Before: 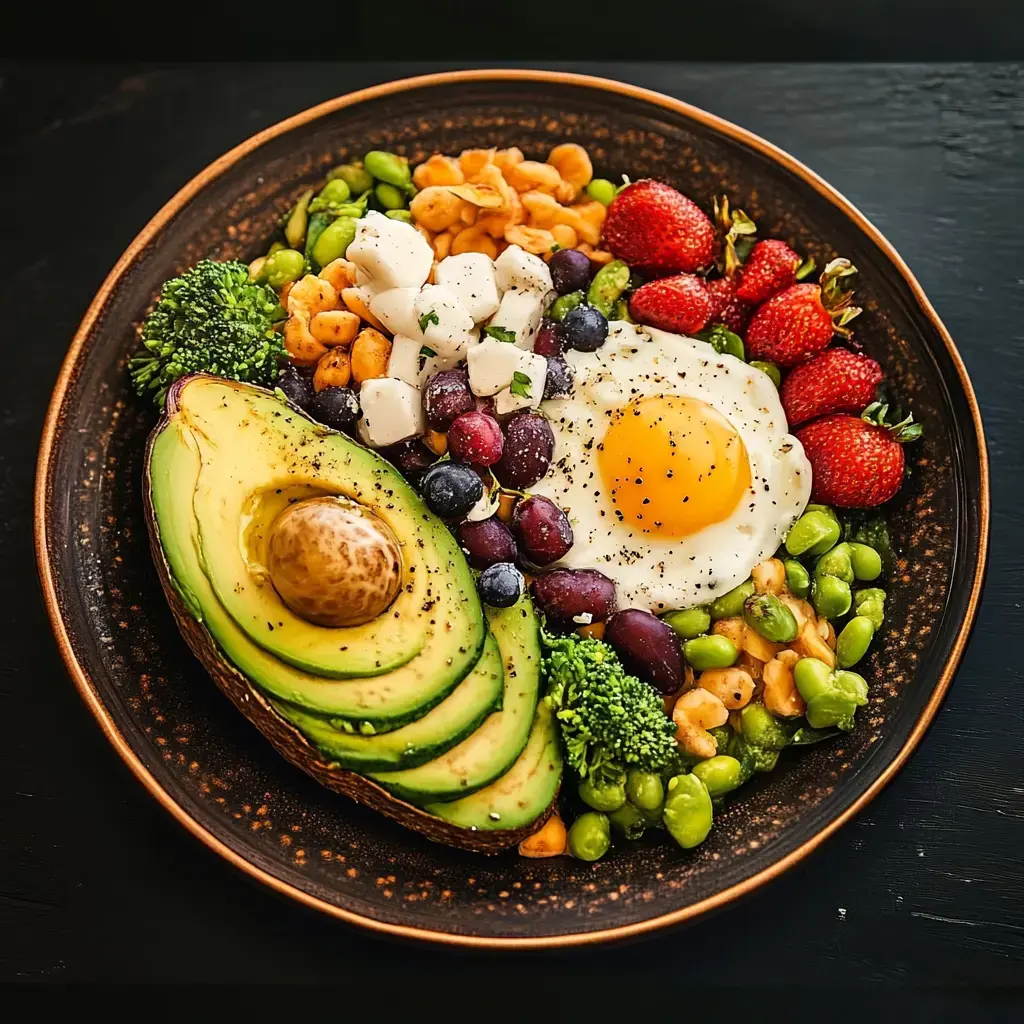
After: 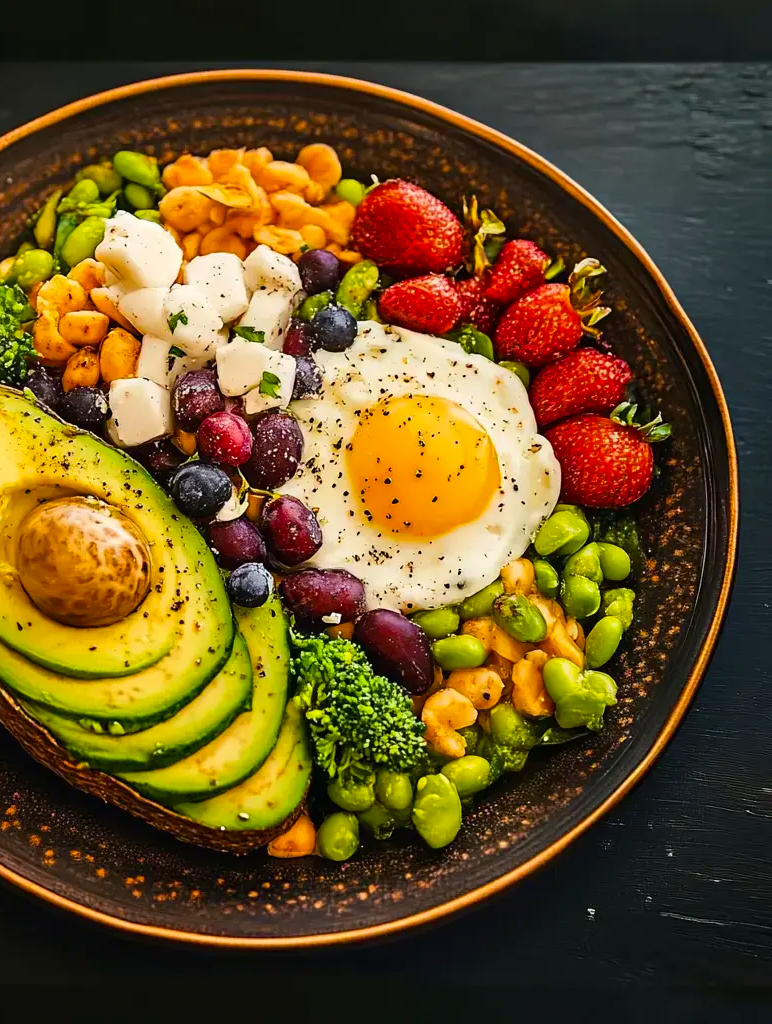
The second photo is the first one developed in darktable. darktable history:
crop and rotate: left 24.6%
color balance rgb: perceptual saturation grading › global saturation 20%, global vibrance 20%
